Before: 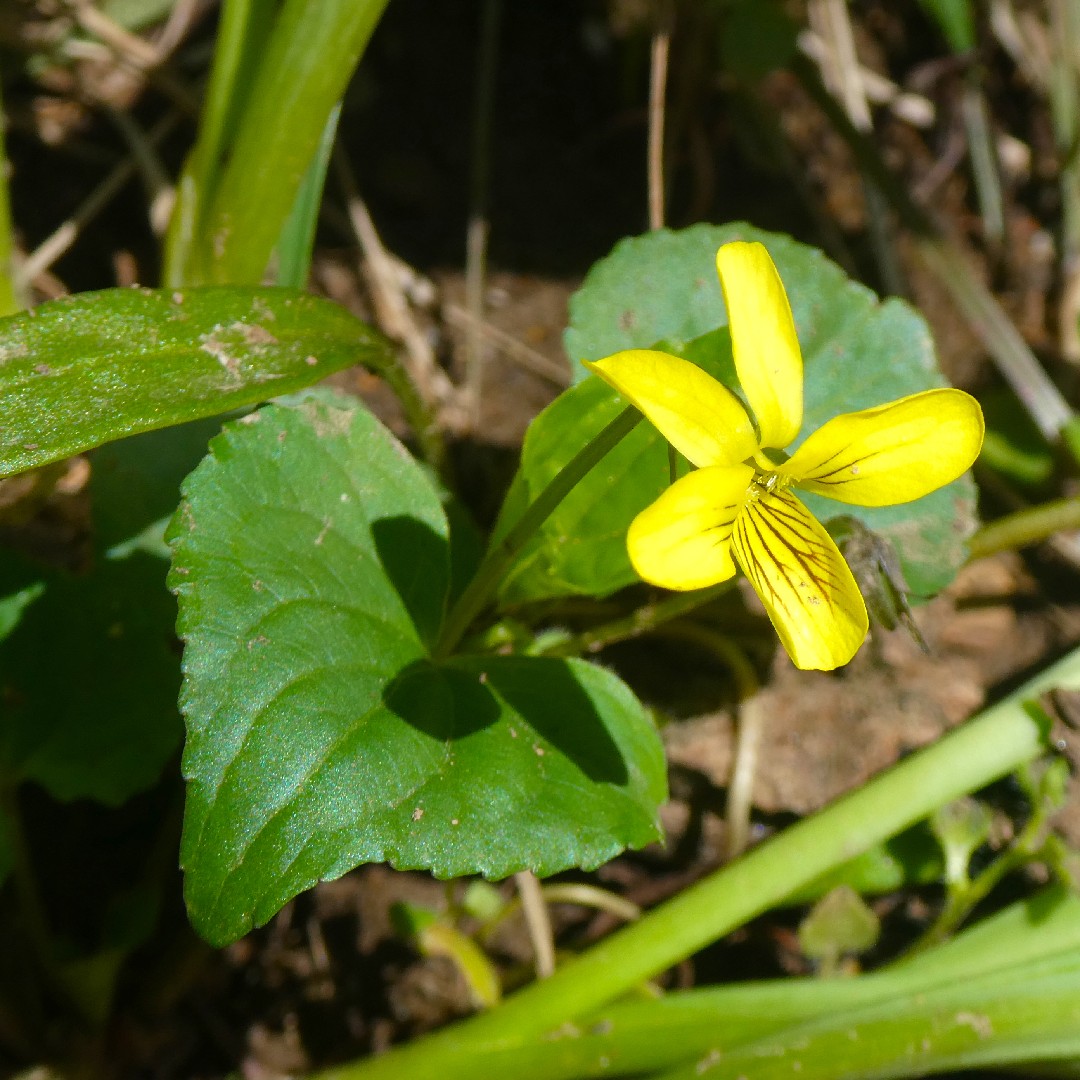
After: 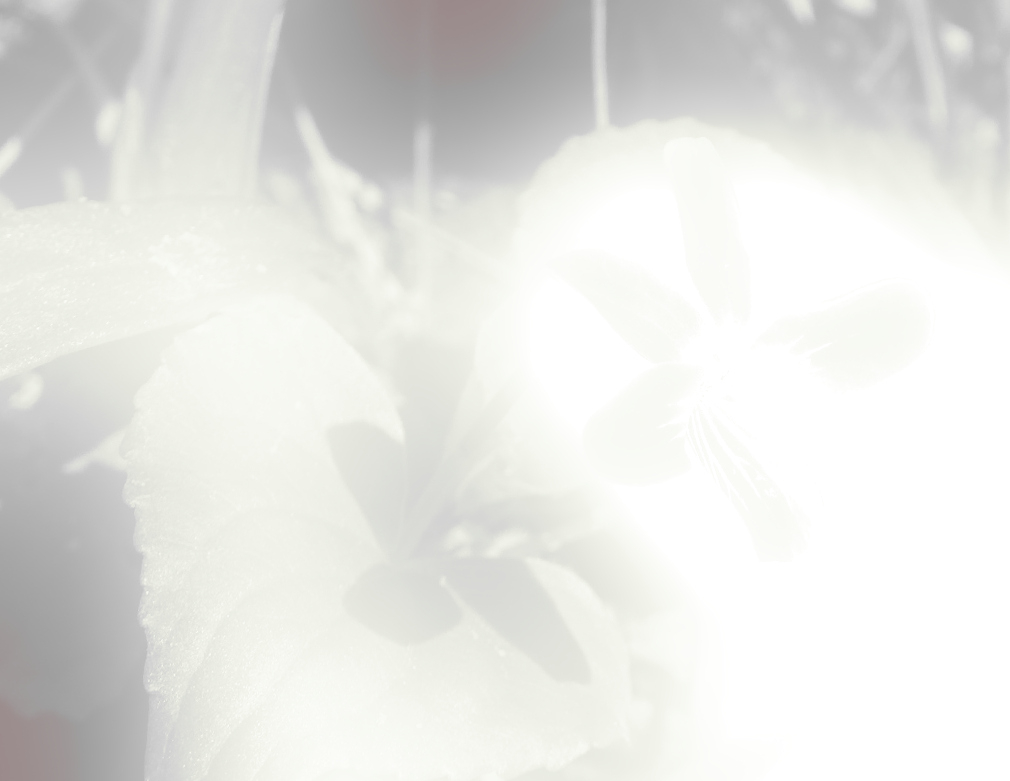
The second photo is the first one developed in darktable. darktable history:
exposure: black level correction -0.025, exposure -0.117 EV, compensate highlight preservation false
crop: left 5.596%, top 10.314%, right 3.534%, bottom 19.395%
rotate and perspective: rotation -1.77°, lens shift (horizontal) 0.004, automatic cropping off
white balance: red 1.127, blue 0.943
split-toning: on, module defaults
monochrome: on, module defaults
bloom: size 25%, threshold 5%, strength 90%
